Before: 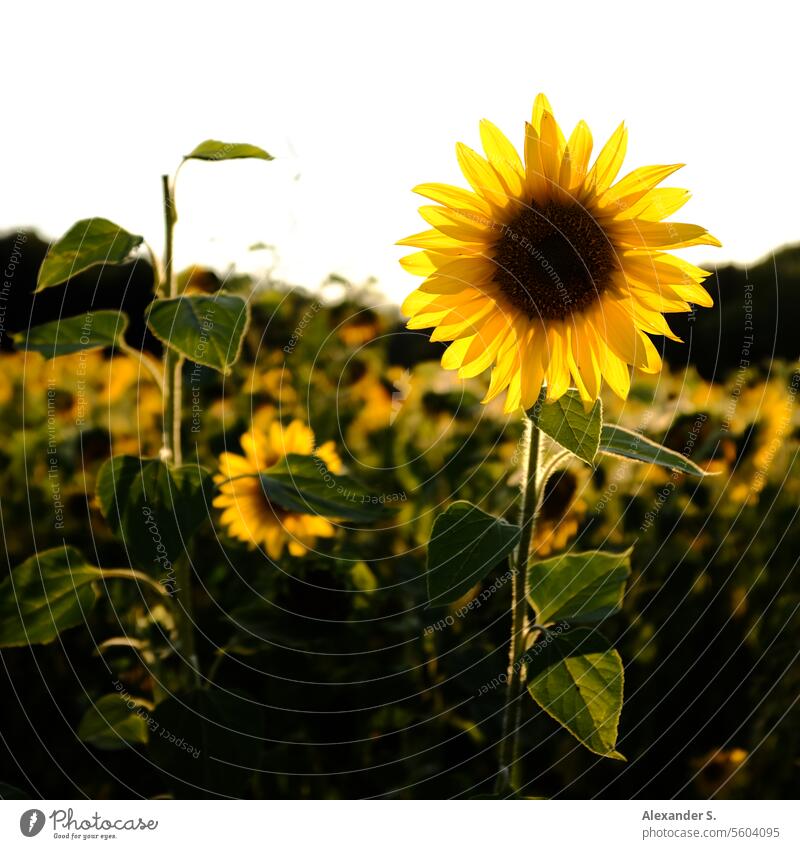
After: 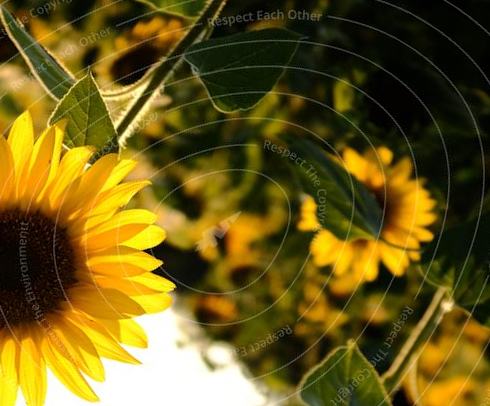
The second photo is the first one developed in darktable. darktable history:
crop and rotate: angle 148.41°, left 9.207%, top 15.659%, right 4.549%, bottom 16.955%
